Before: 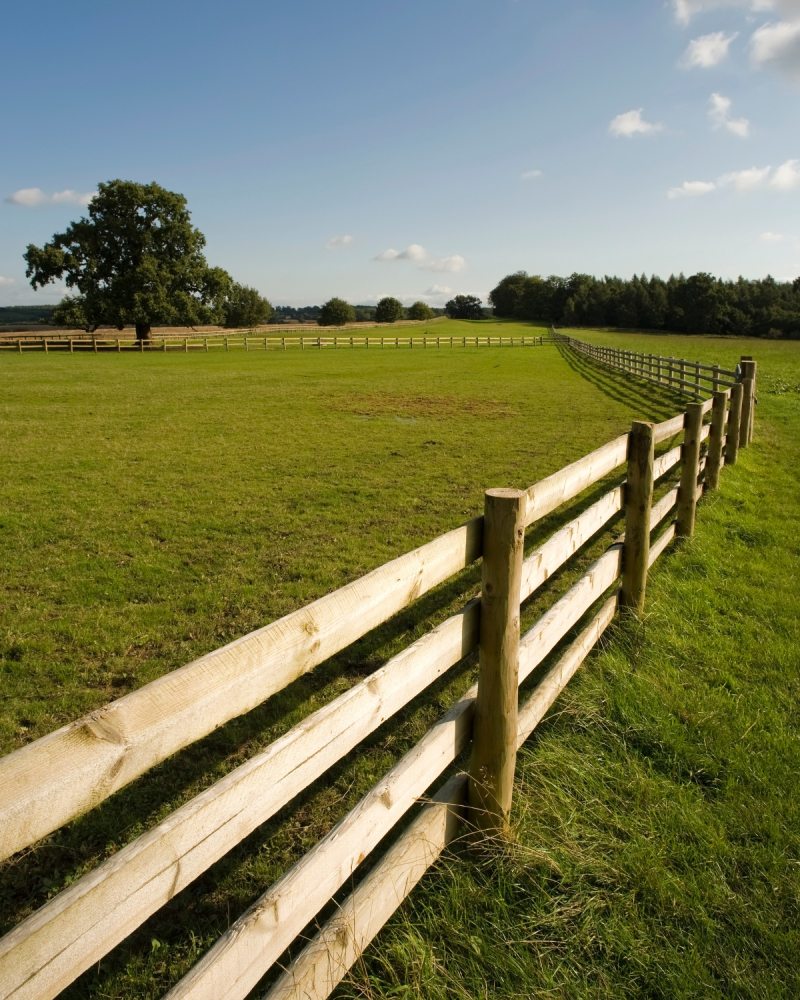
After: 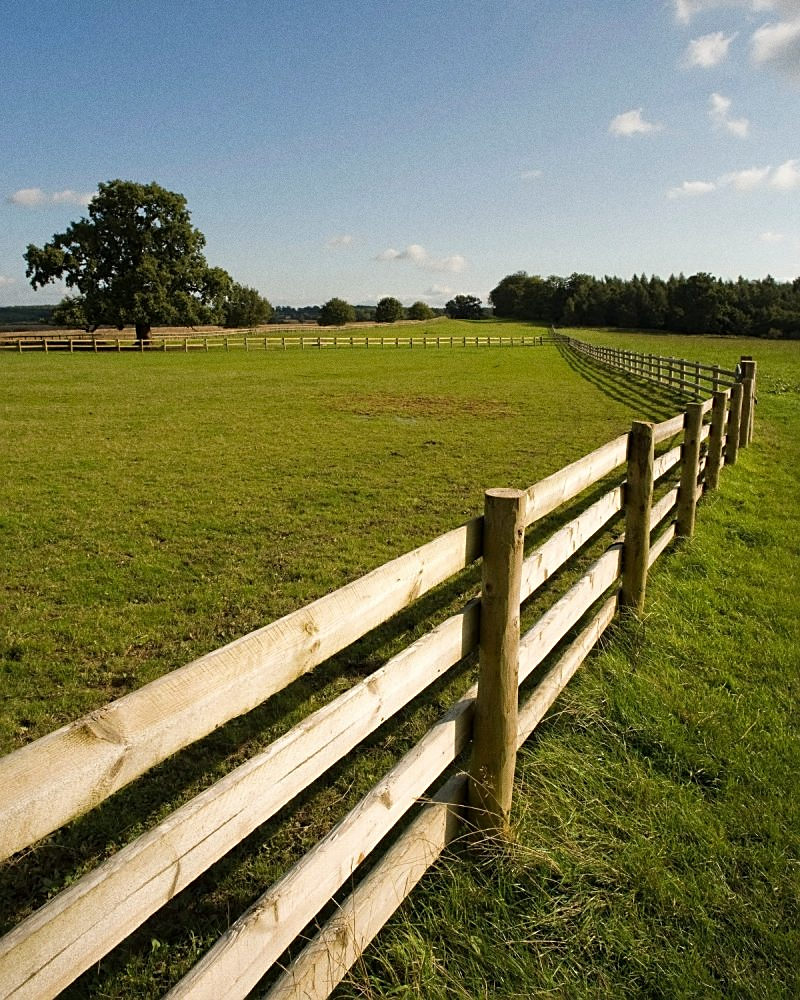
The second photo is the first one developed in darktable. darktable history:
grain: coarseness 0.09 ISO
exposure: compensate highlight preservation false
sharpen: on, module defaults
